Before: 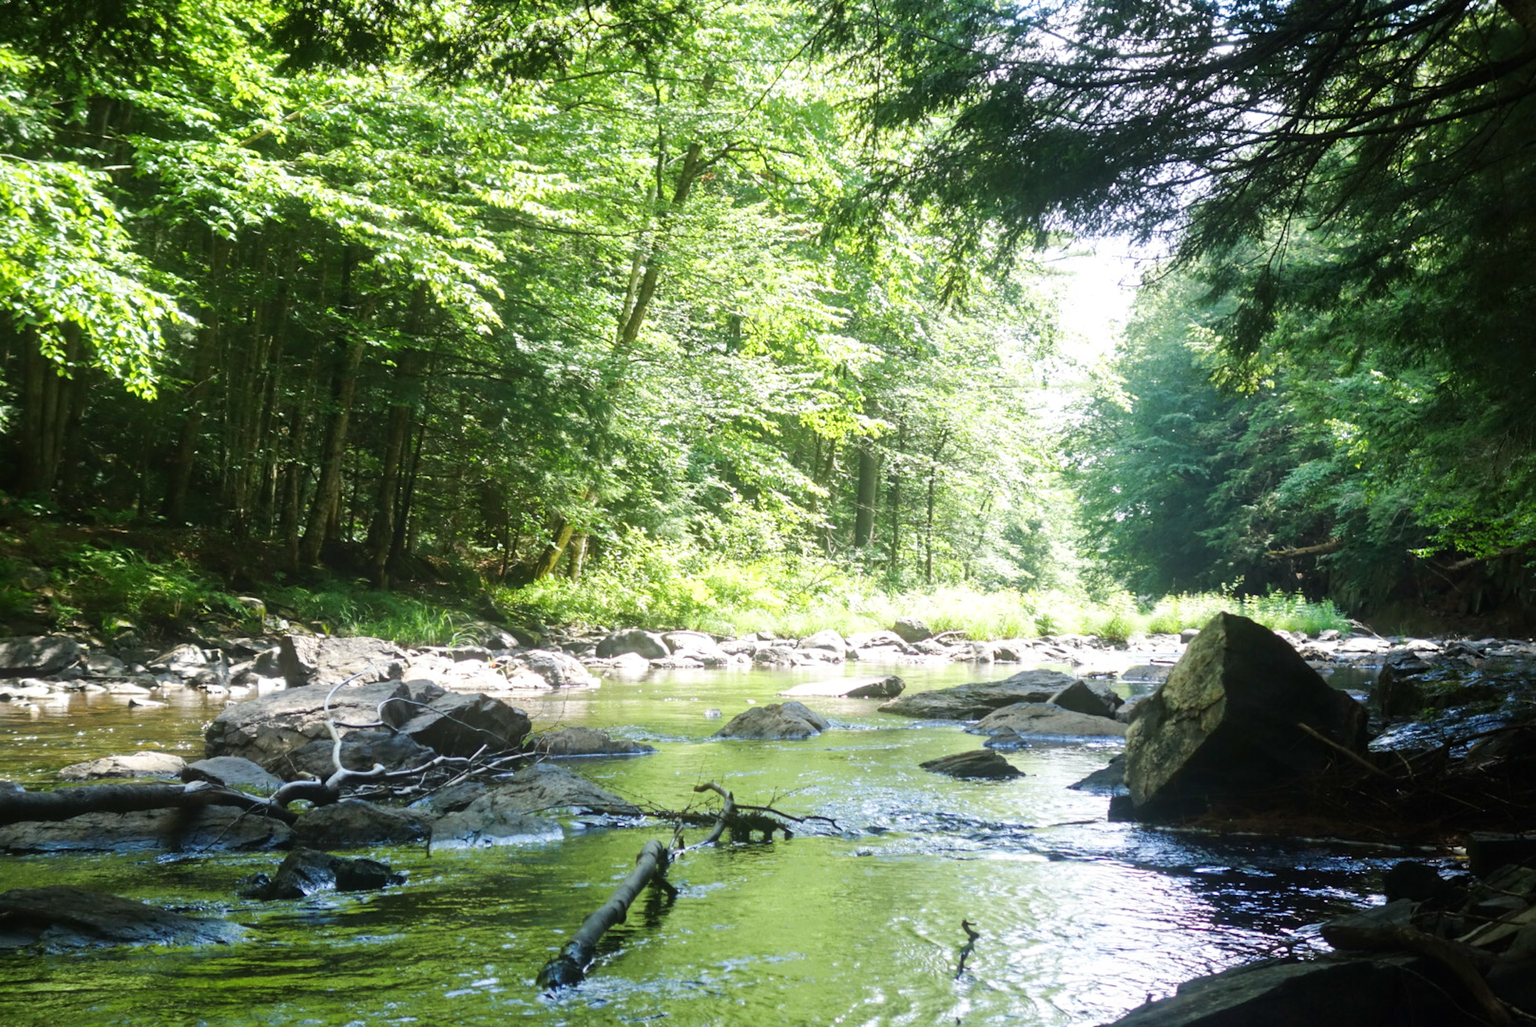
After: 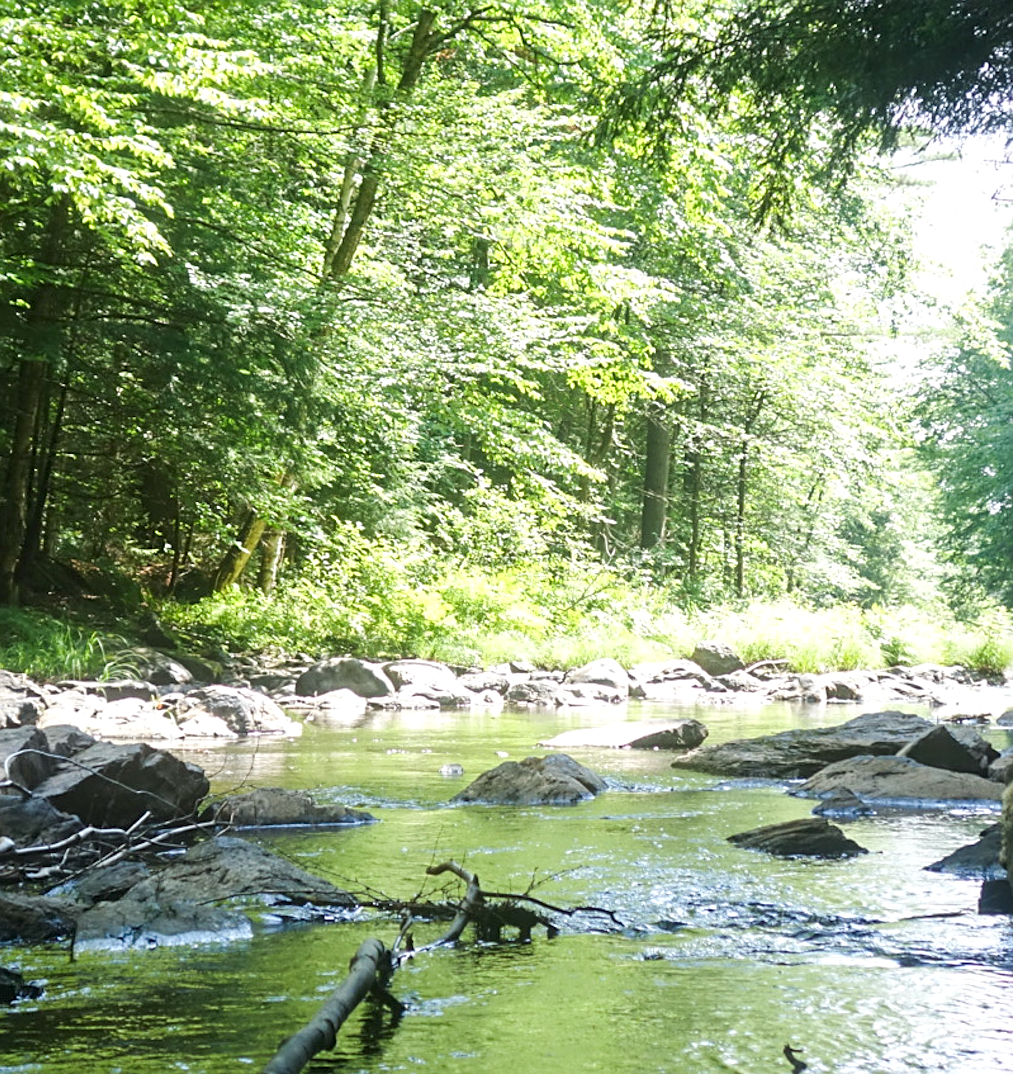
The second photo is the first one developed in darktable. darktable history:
sharpen: on, module defaults
local contrast: highlights 100%, shadows 100%, detail 120%, midtone range 0.2
crop and rotate: angle 0.02°, left 24.353%, top 13.219%, right 26.156%, bottom 8.224%
